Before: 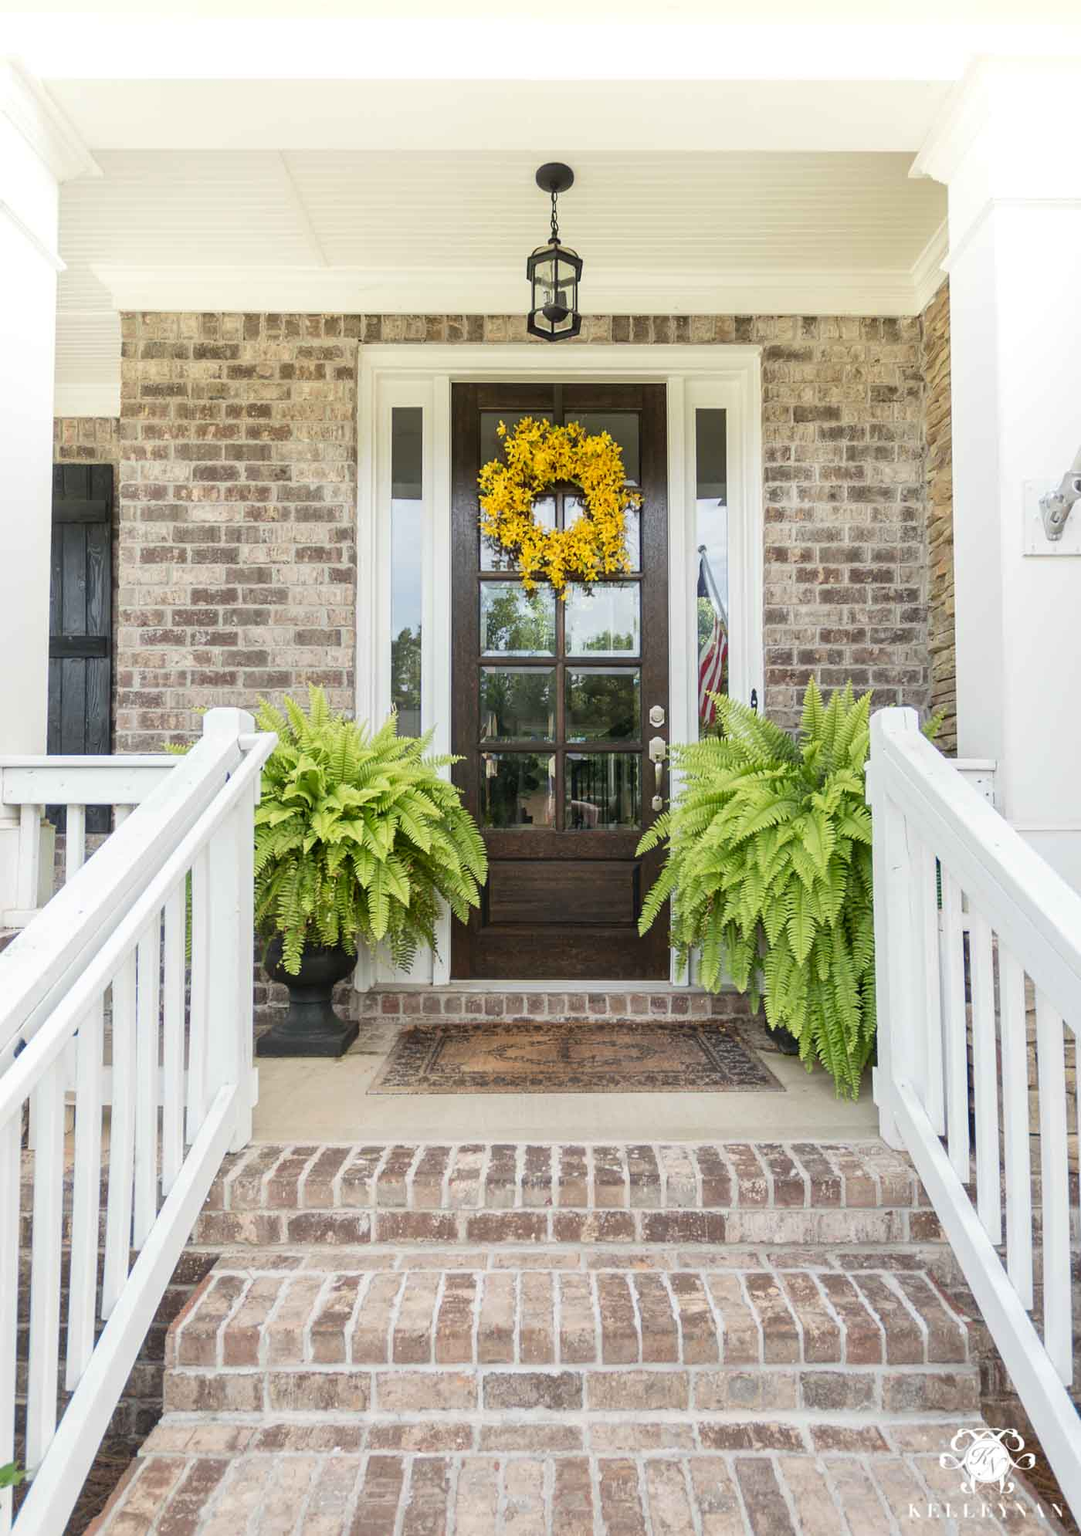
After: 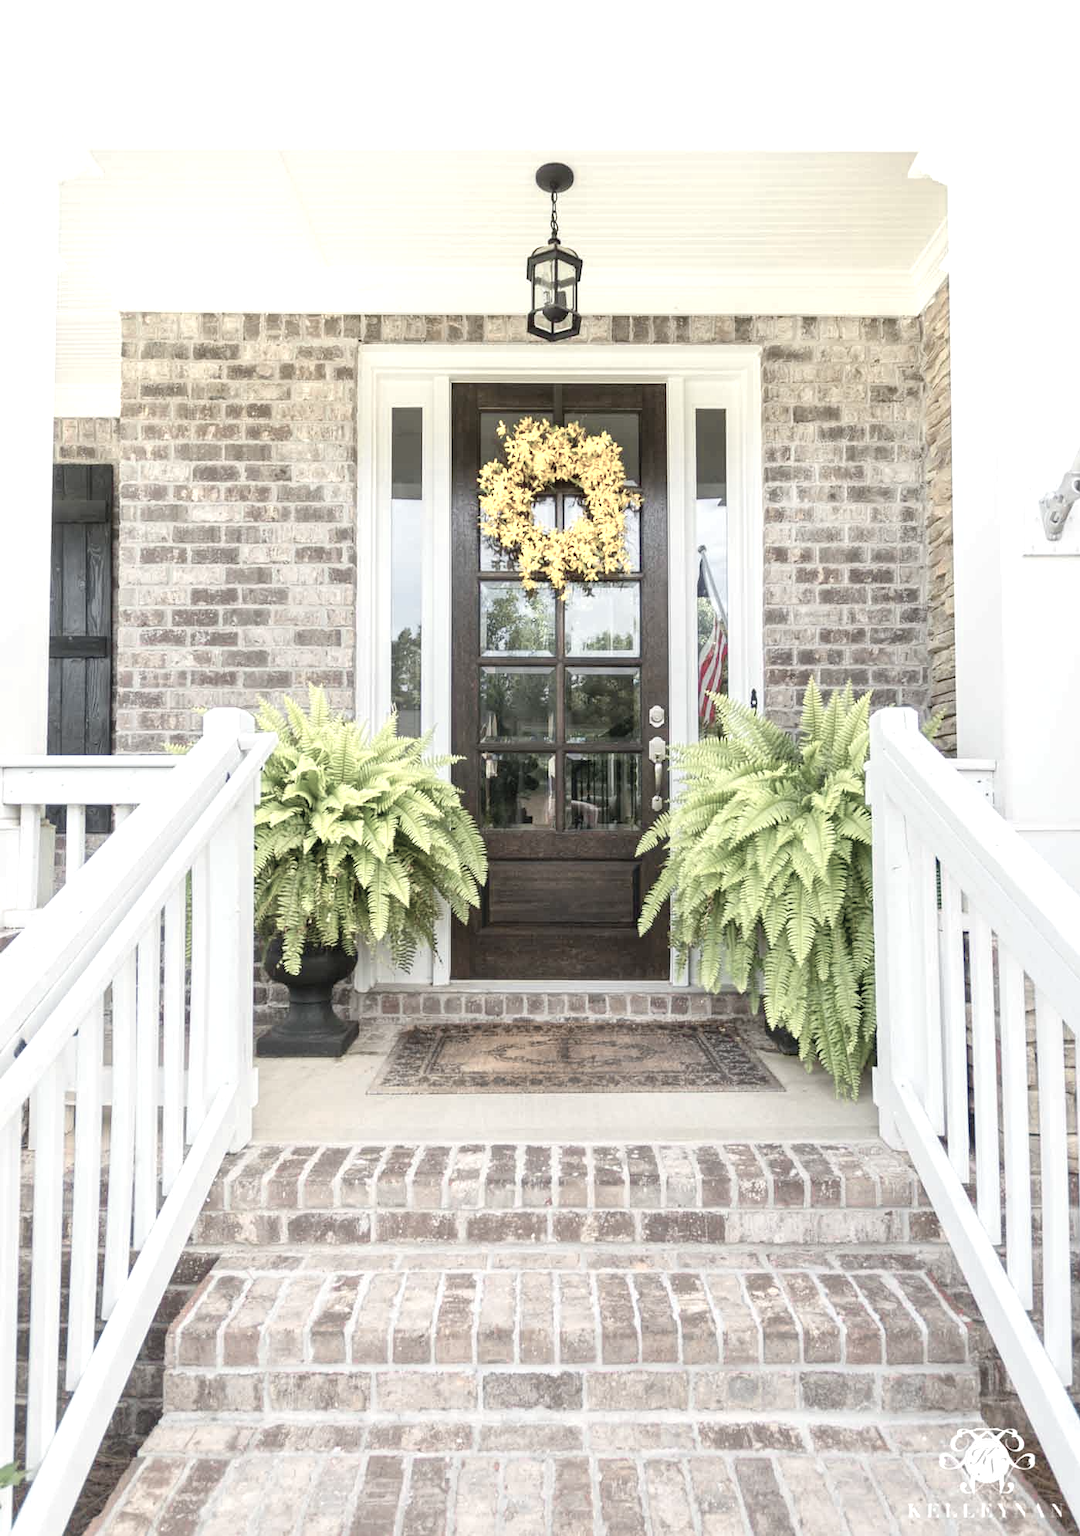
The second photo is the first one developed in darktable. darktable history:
color zones: curves: ch0 [(0, 0.6) (0.129, 0.585) (0.193, 0.596) (0.429, 0.5) (0.571, 0.5) (0.714, 0.5) (0.857, 0.5) (1, 0.6)]; ch1 [(0, 0.453) (0.112, 0.245) (0.213, 0.252) (0.429, 0.233) (0.571, 0.231) (0.683, 0.242) (0.857, 0.296) (1, 0.453)]
levels: levels [0, 0.435, 0.917]
